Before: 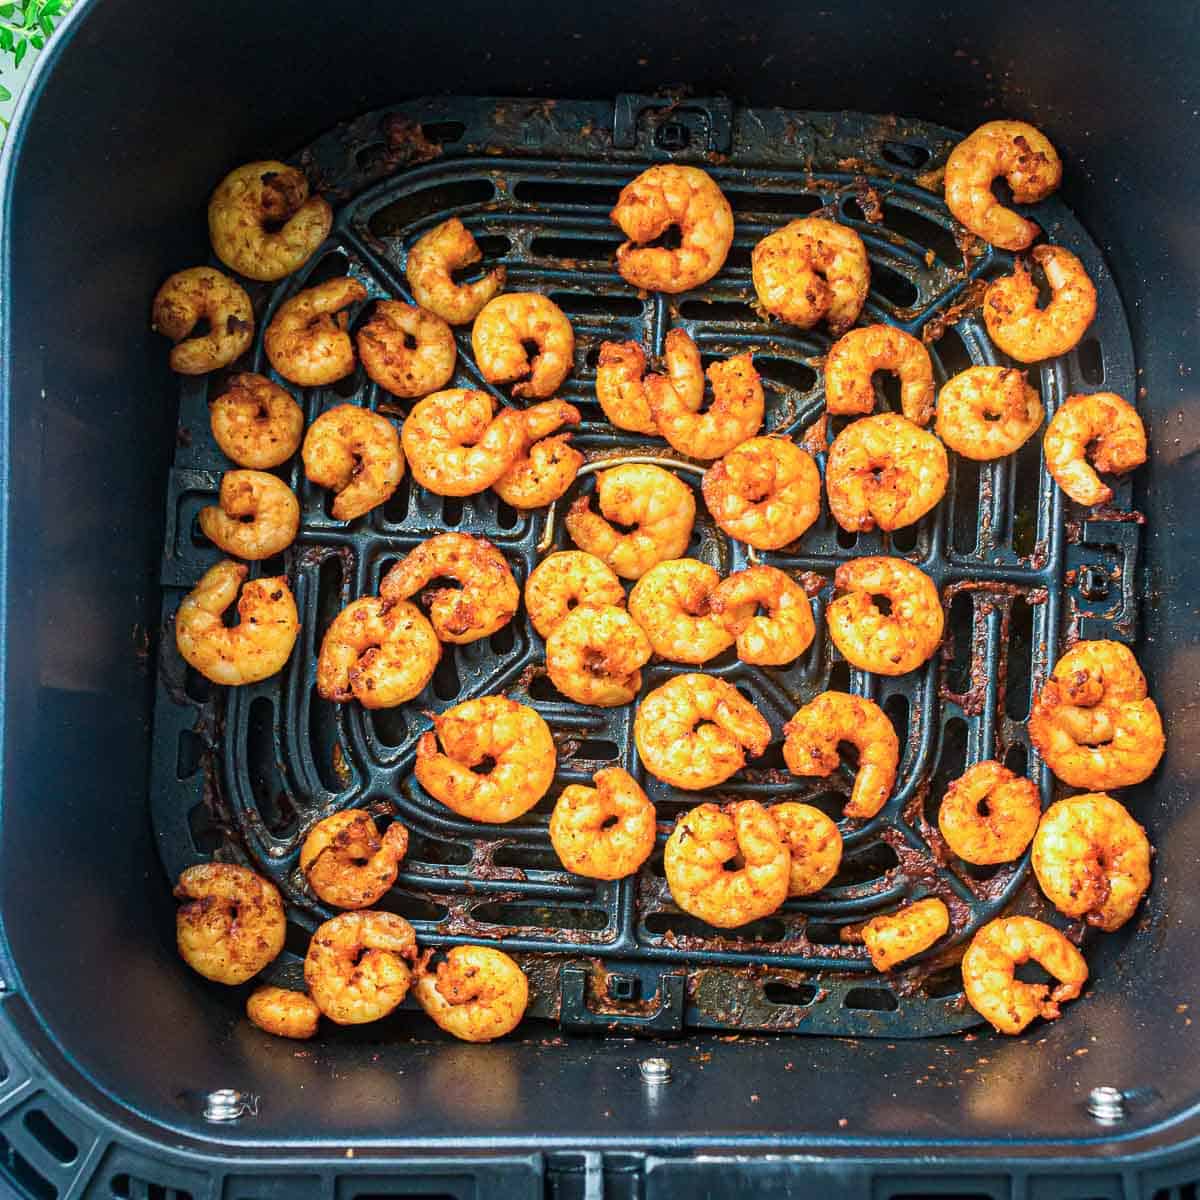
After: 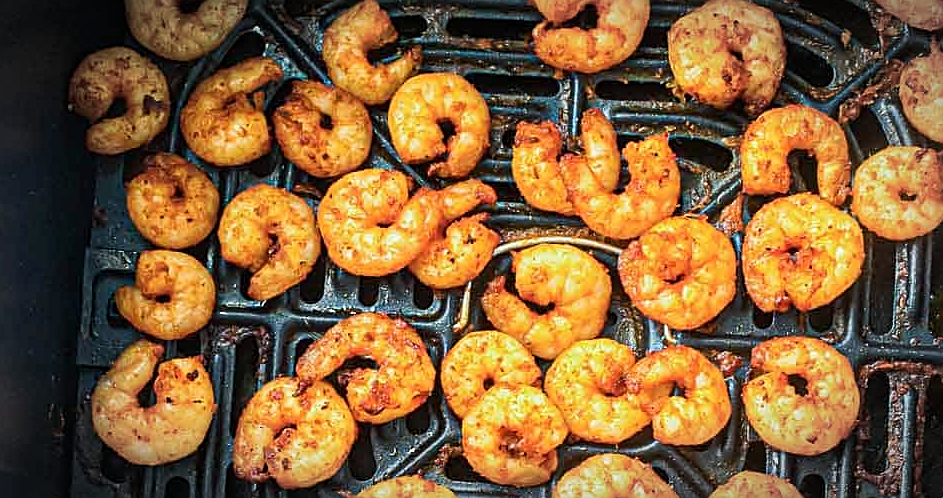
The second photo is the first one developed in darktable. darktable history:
vignetting: automatic ratio true
sharpen: on, module defaults
crop: left 7.036%, top 18.398%, right 14.379%, bottom 40.043%
